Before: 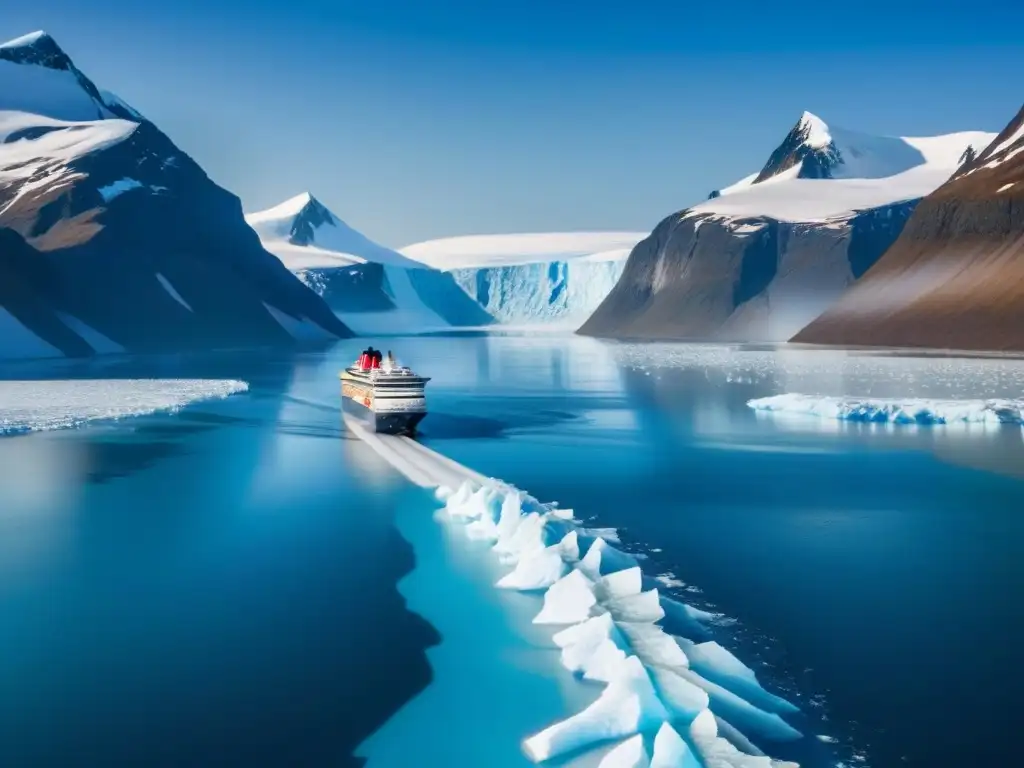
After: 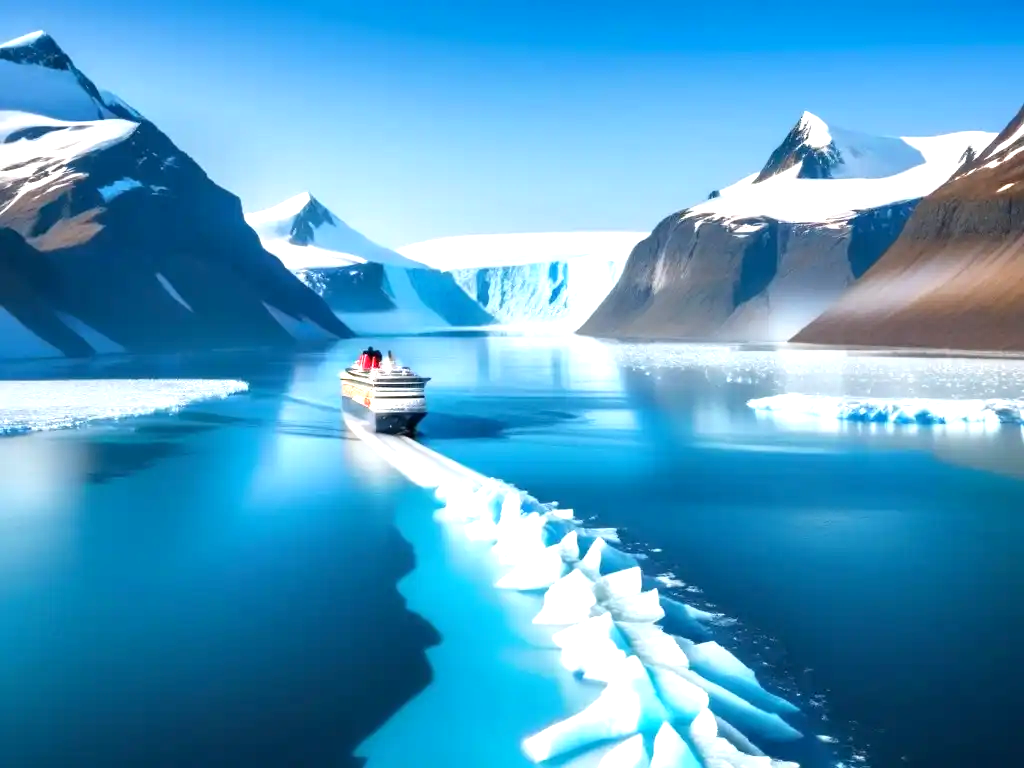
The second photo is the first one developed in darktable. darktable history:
exposure: black level correction 0.001, exposure 0.5 EV, compensate highlight preservation false
tone equalizer: -8 EV -0.39 EV, -7 EV -0.358 EV, -6 EV -0.33 EV, -5 EV -0.203 EV, -3 EV 0.227 EV, -2 EV 0.35 EV, -1 EV 0.372 EV, +0 EV 0.422 EV
